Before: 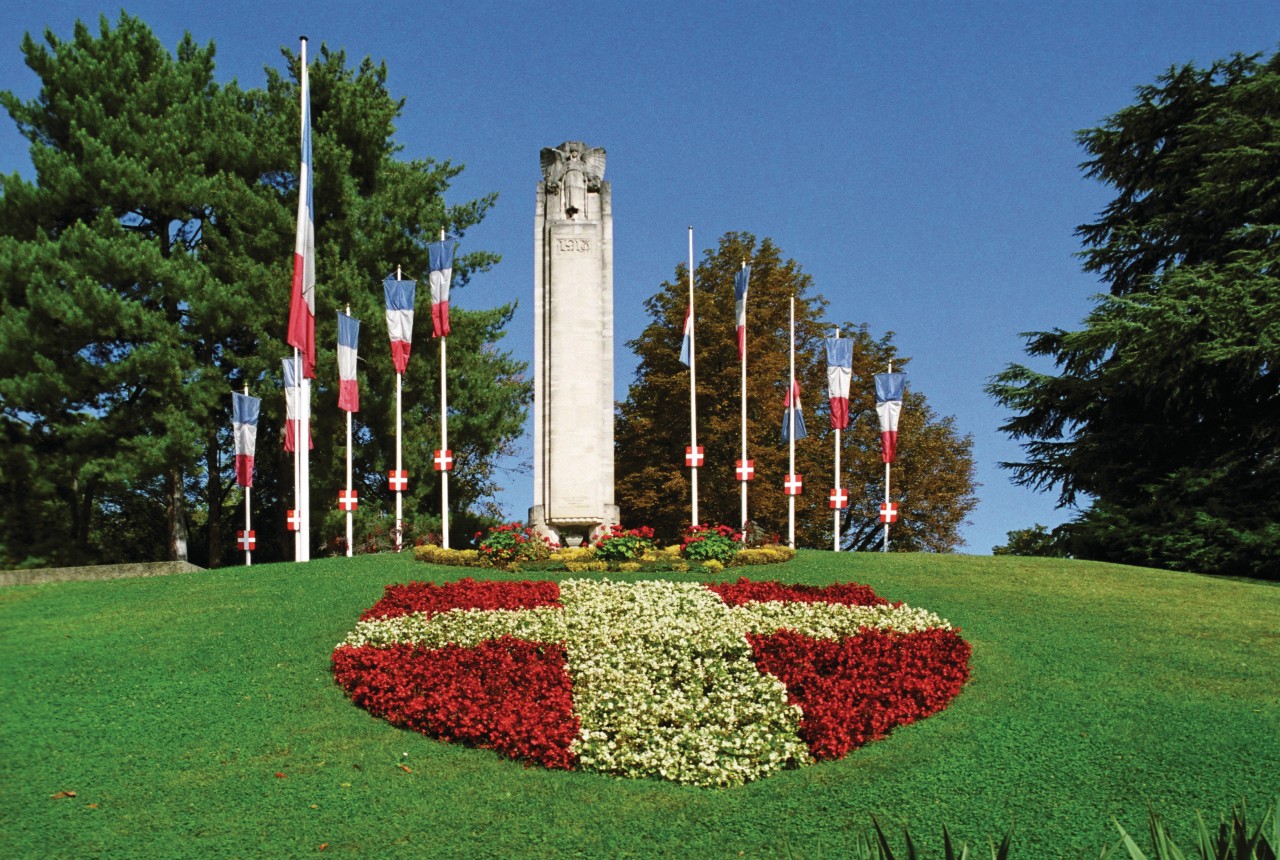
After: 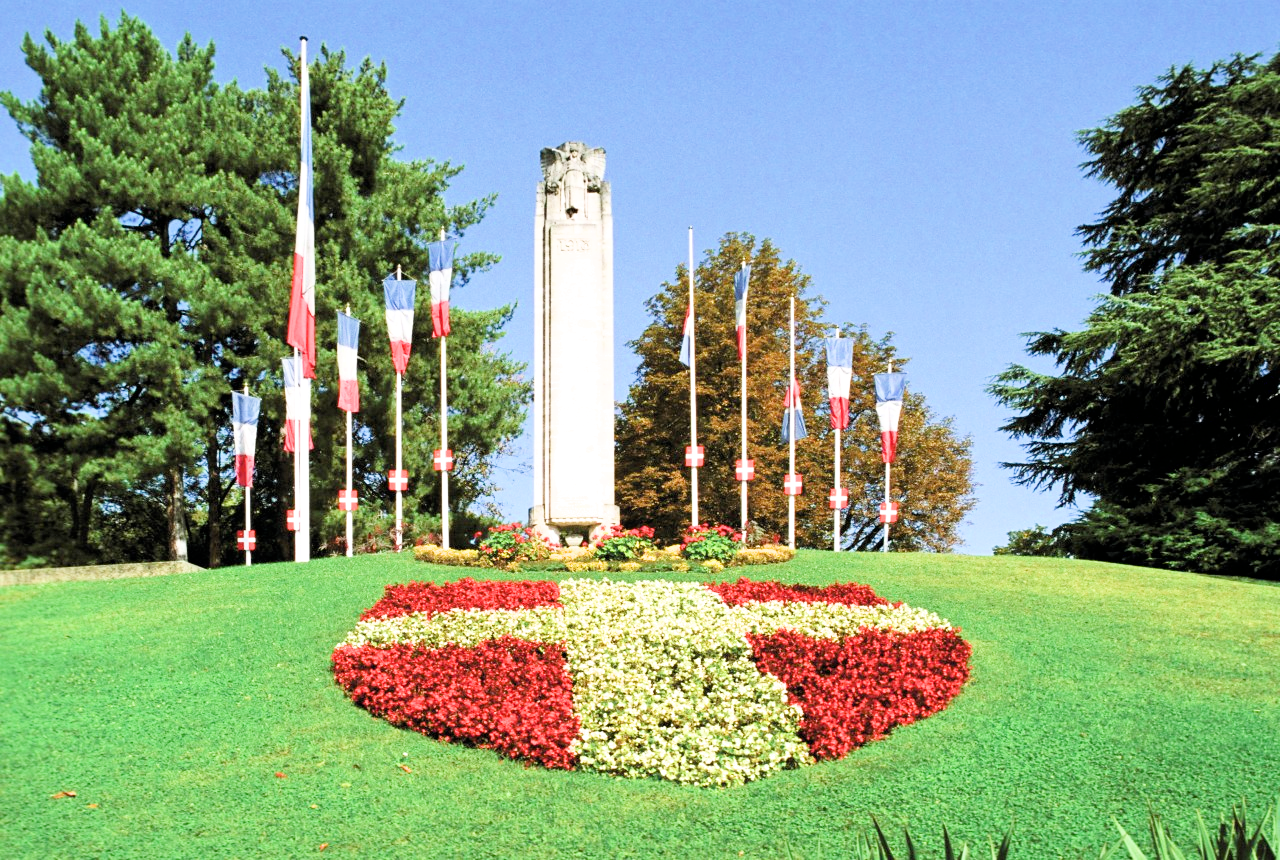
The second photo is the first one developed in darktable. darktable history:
exposure: black level correction 0.001, exposure 1.999 EV, compensate exposure bias true, compensate highlight preservation false
filmic rgb: black relative exposure -7.88 EV, white relative exposure 4.16 EV, threshold 2.98 EV, hardness 4.07, latitude 50.95%, contrast 1.013, shadows ↔ highlights balance 5.67%, enable highlight reconstruction true
